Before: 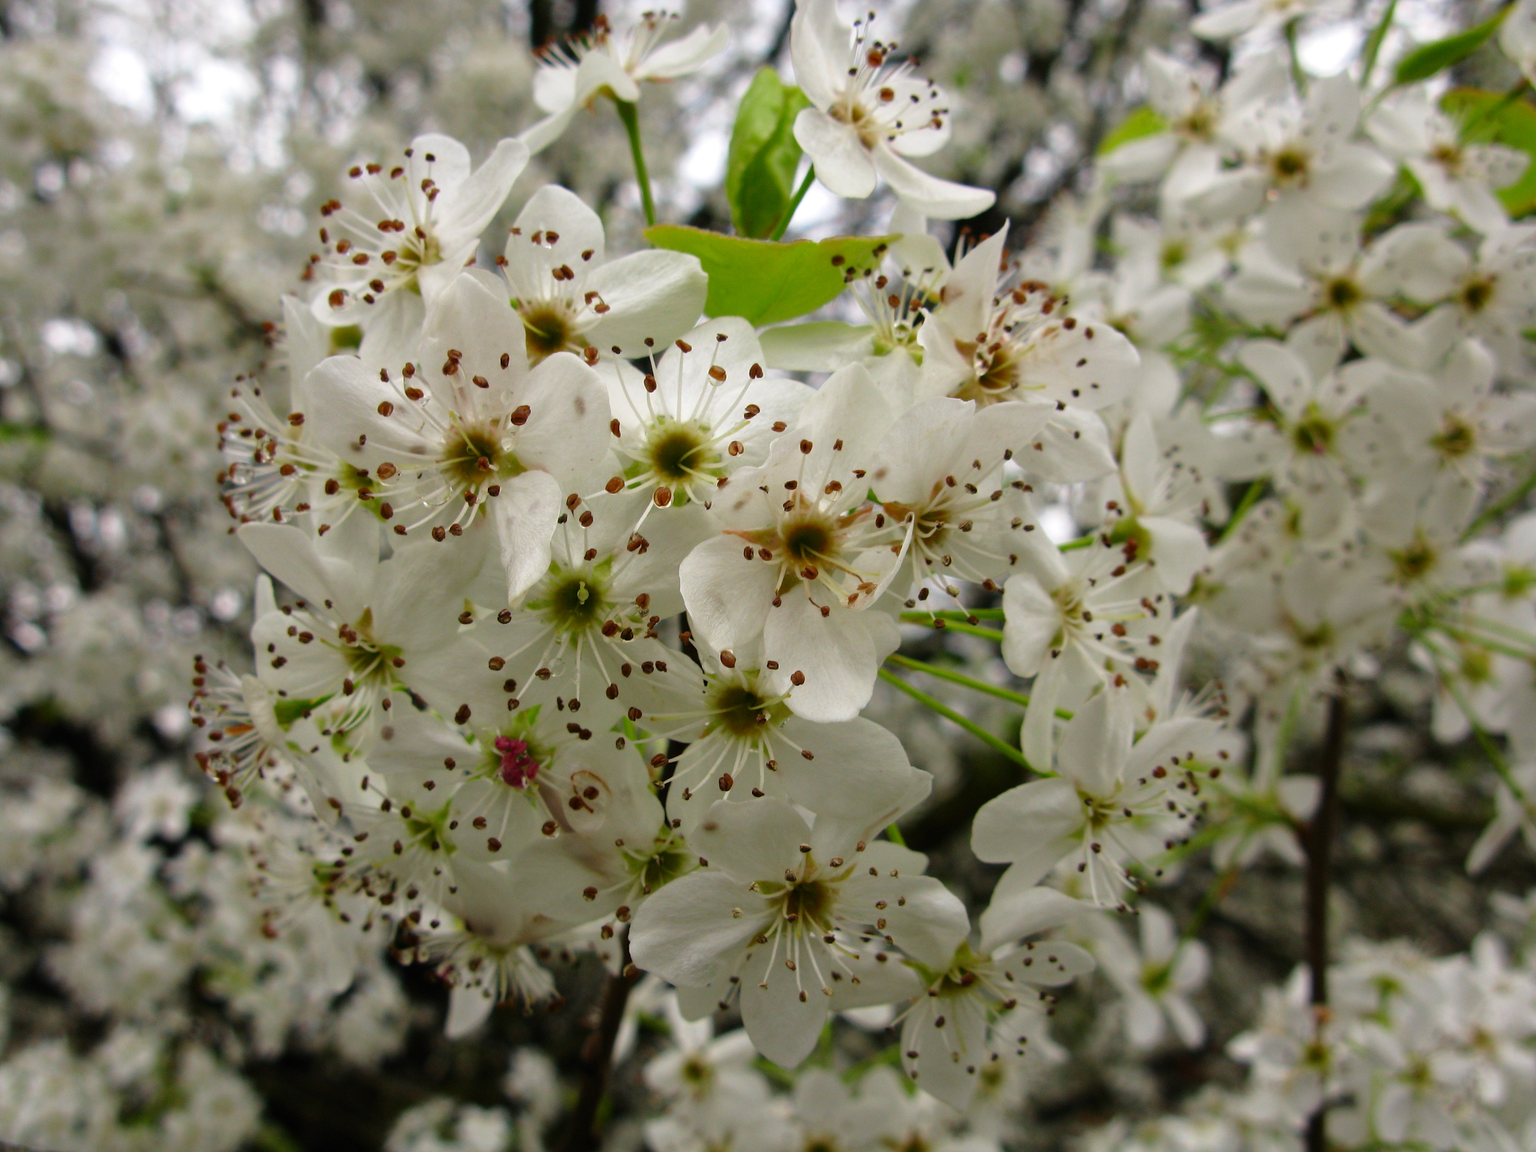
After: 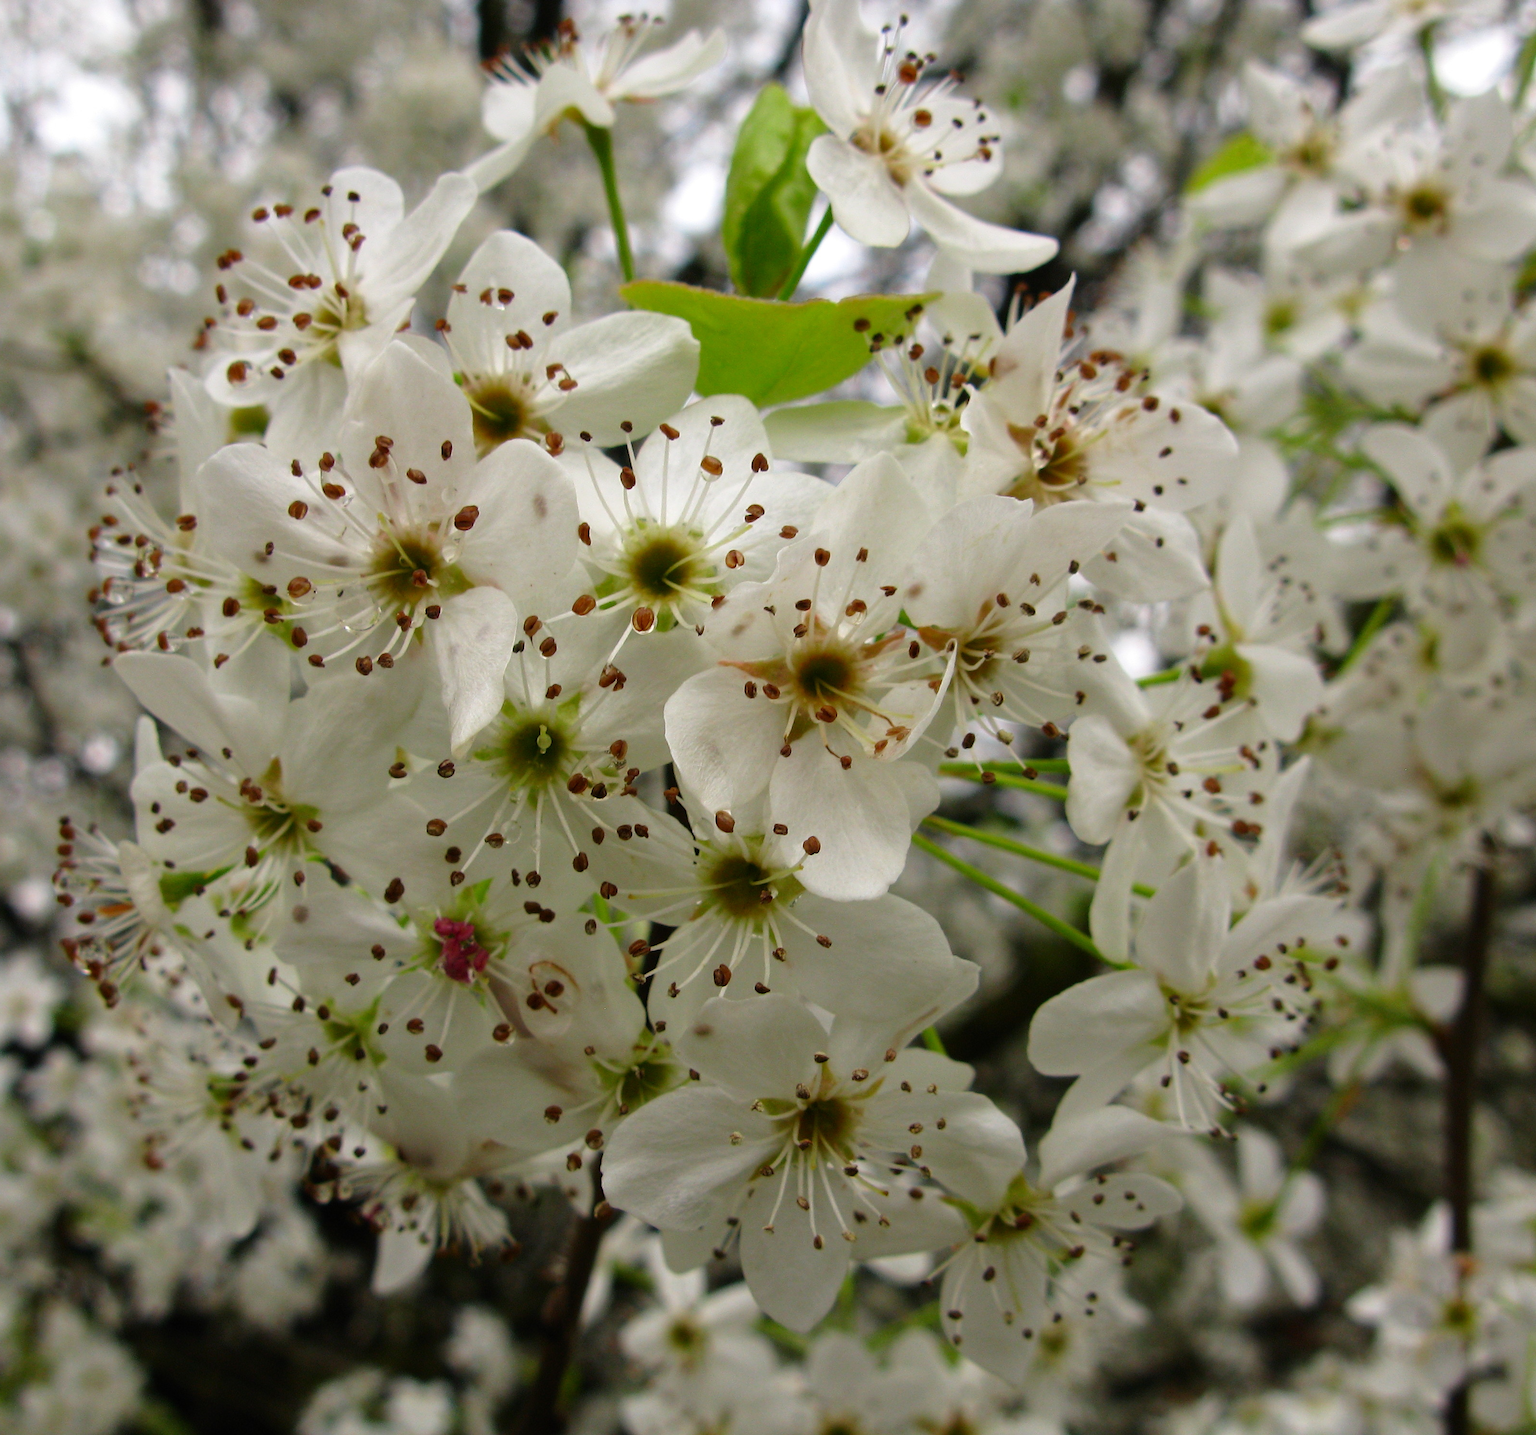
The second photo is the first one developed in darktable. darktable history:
crop and rotate: left 9.573%, right 10.183%
